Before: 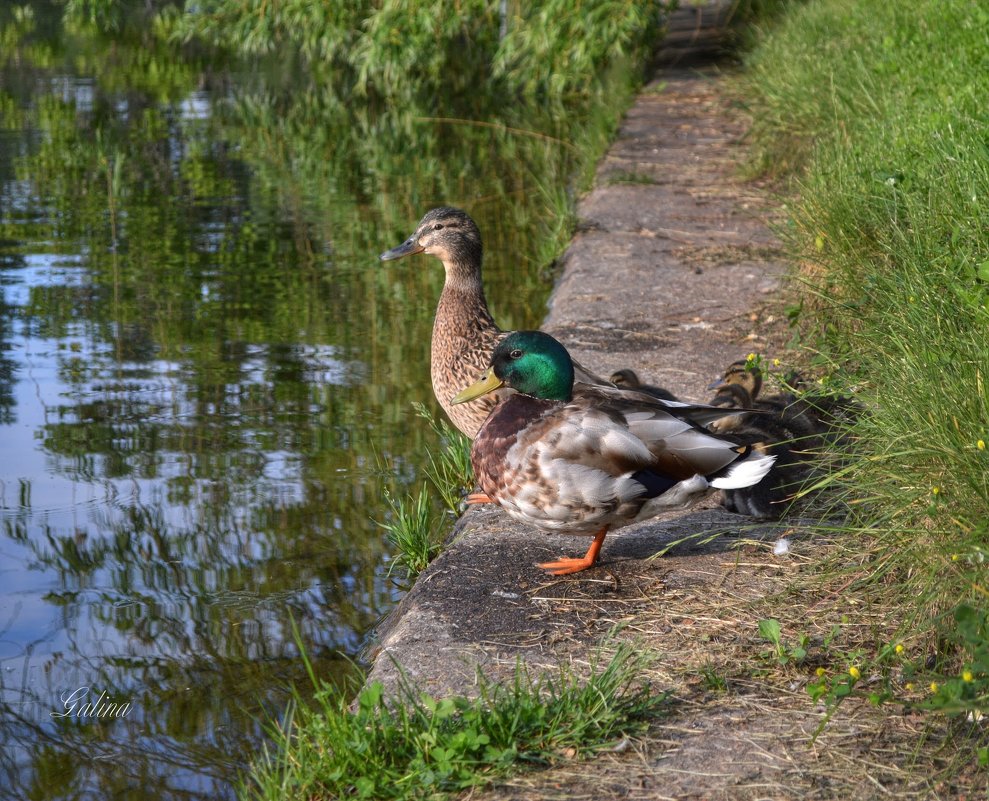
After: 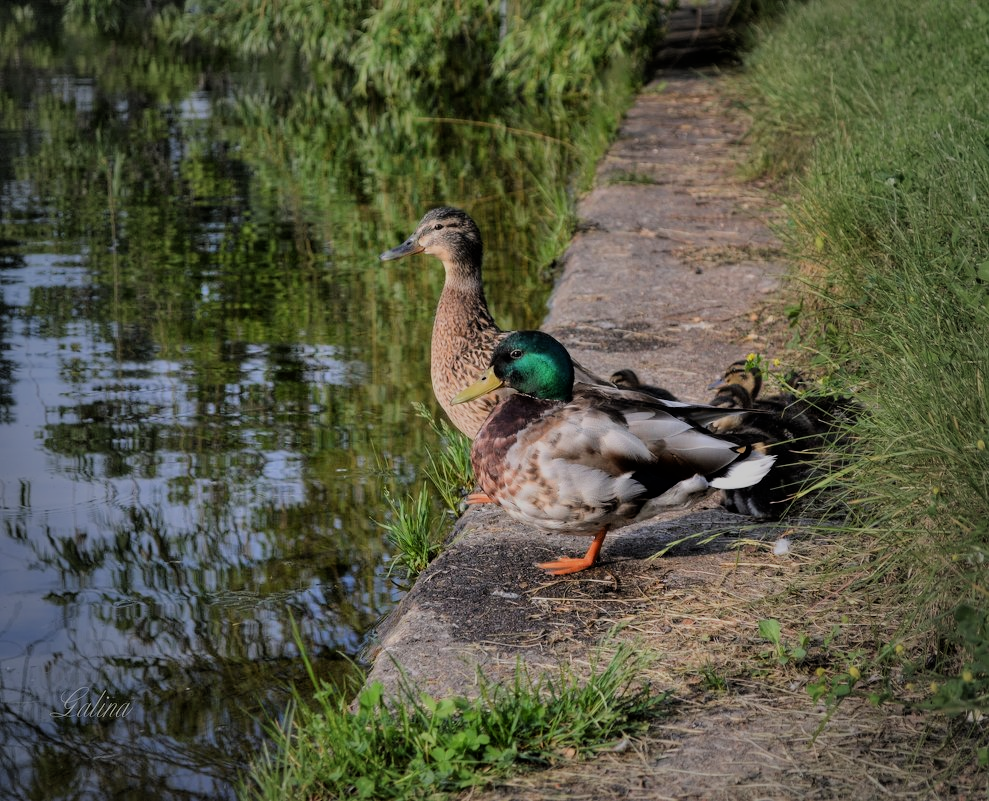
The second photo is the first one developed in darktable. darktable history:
filmic rgb: black relative exposure -6.19 EV, white relative exposure 6.96 EV, hardness 2.24, color science v6 (2022)
vignetting: fall-off start 64.1%, brightness -0.4, saturation -0.308, width/height ratio 0.879
